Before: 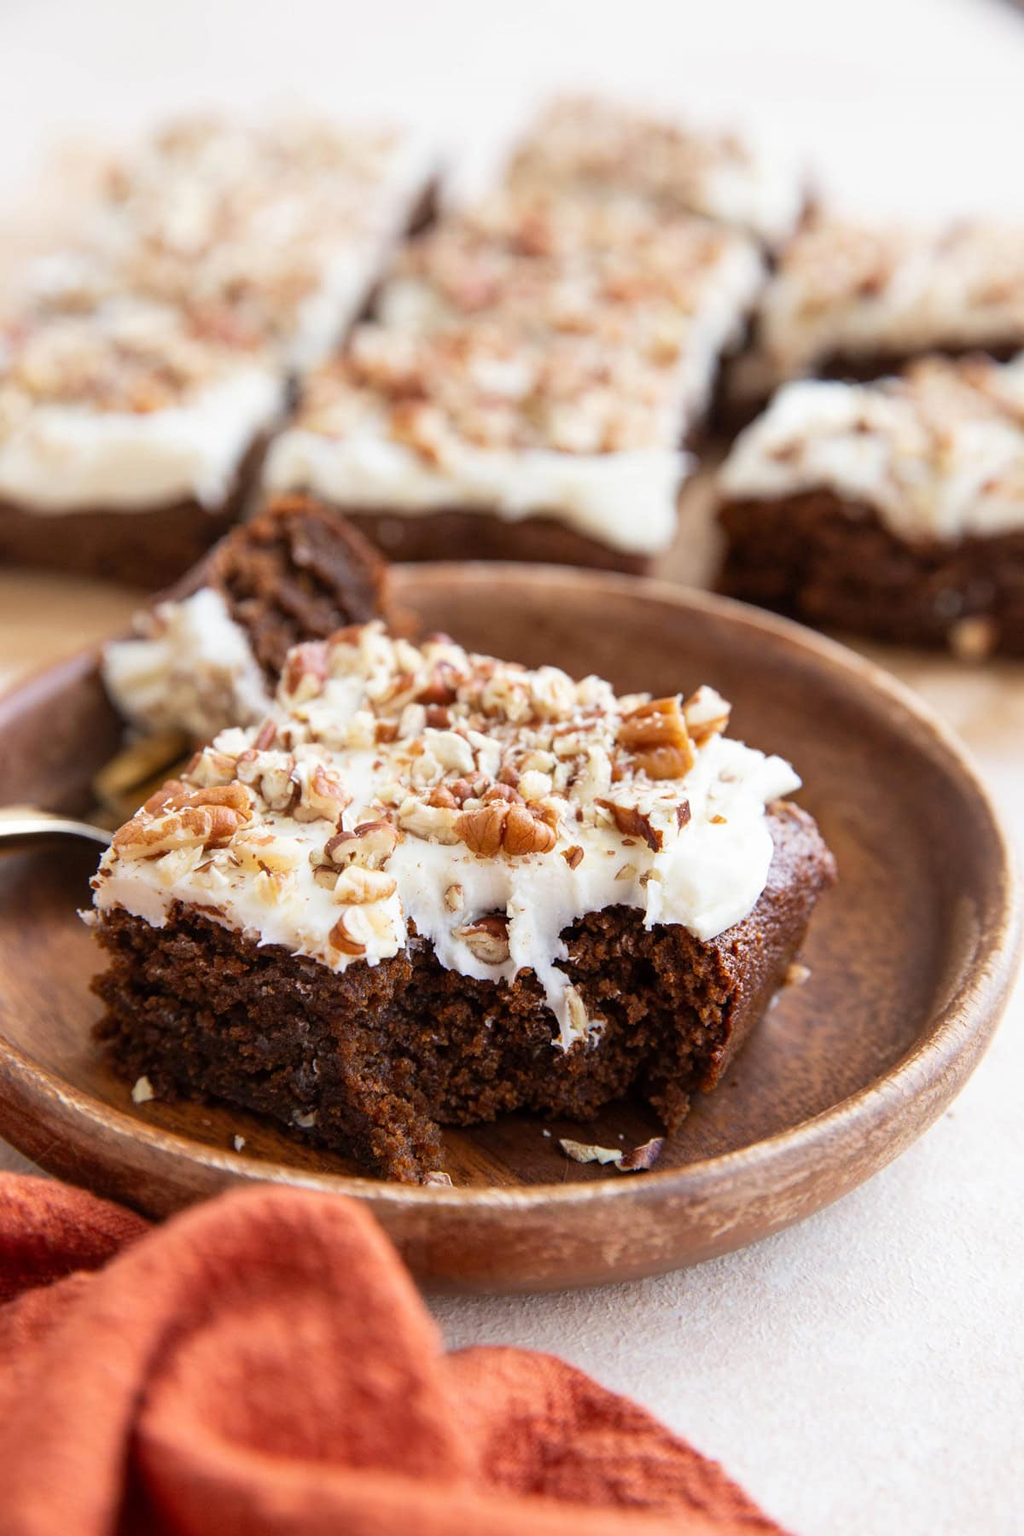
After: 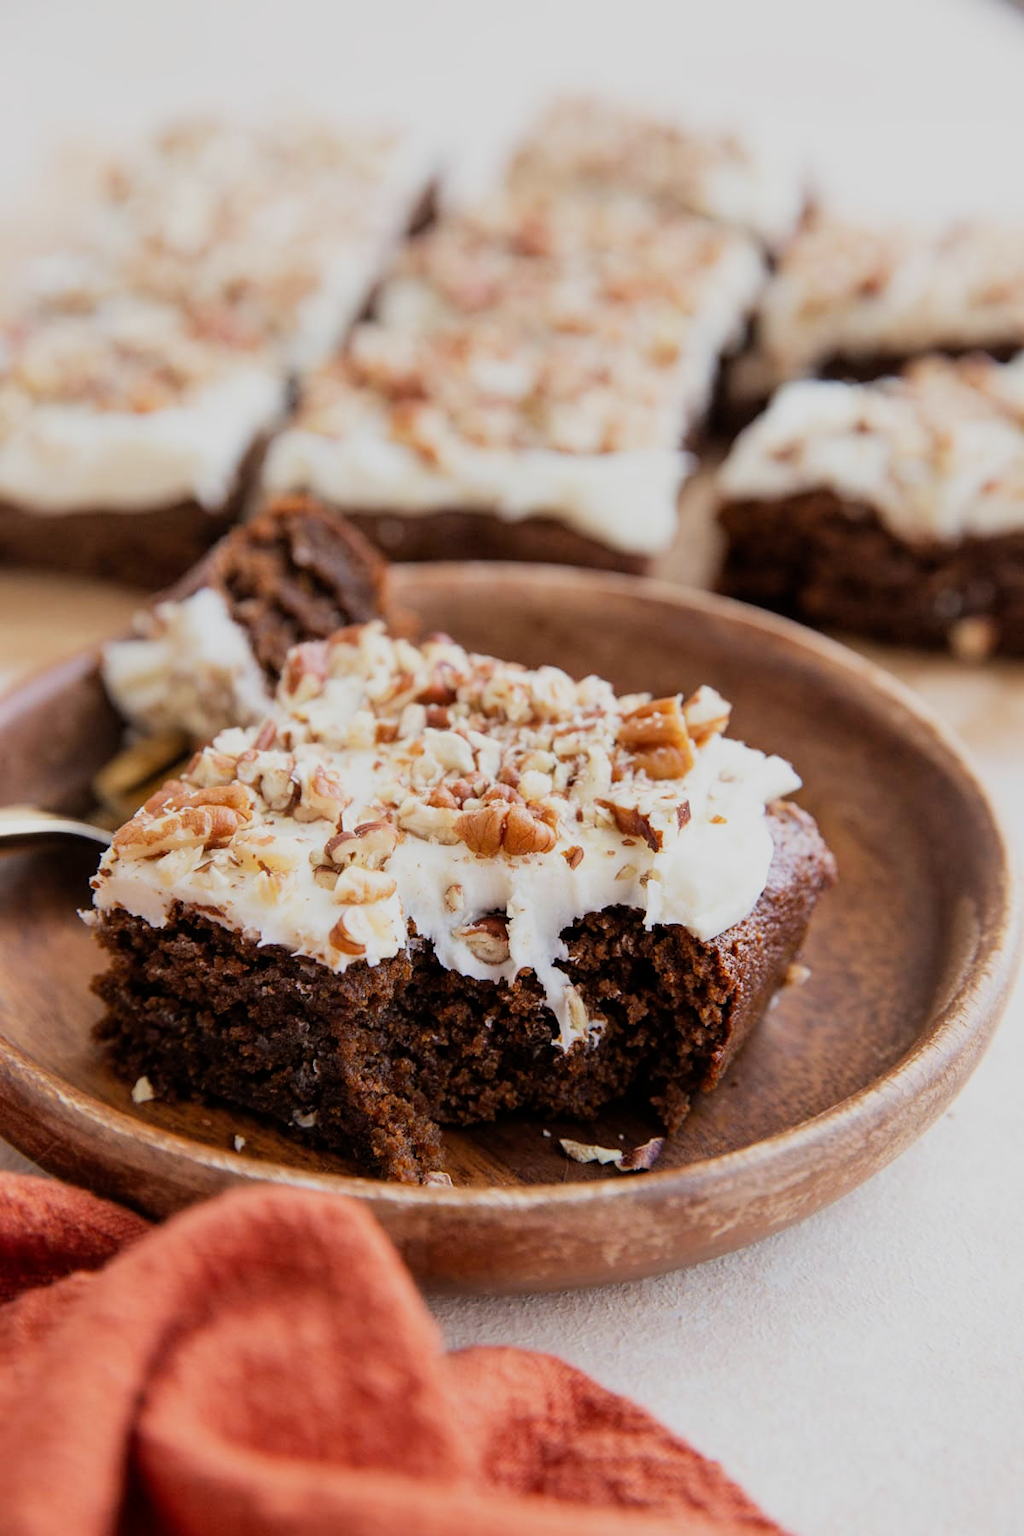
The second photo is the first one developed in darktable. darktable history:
filmic rgb: black relative exposure -8.01 EV, white relative exposure 4 EV, hardness 4.17
